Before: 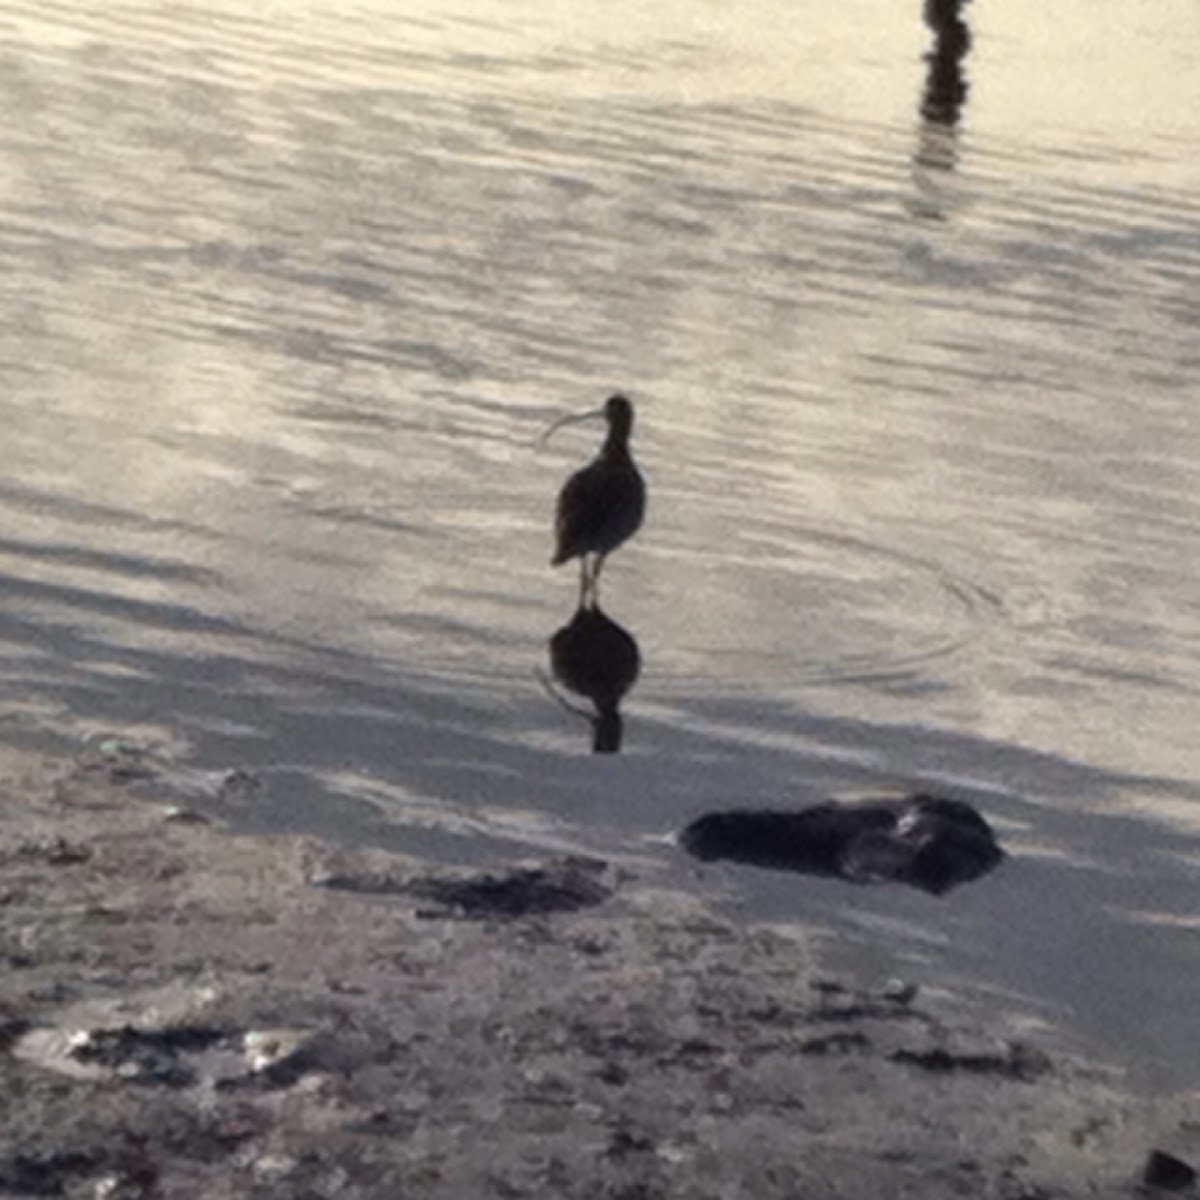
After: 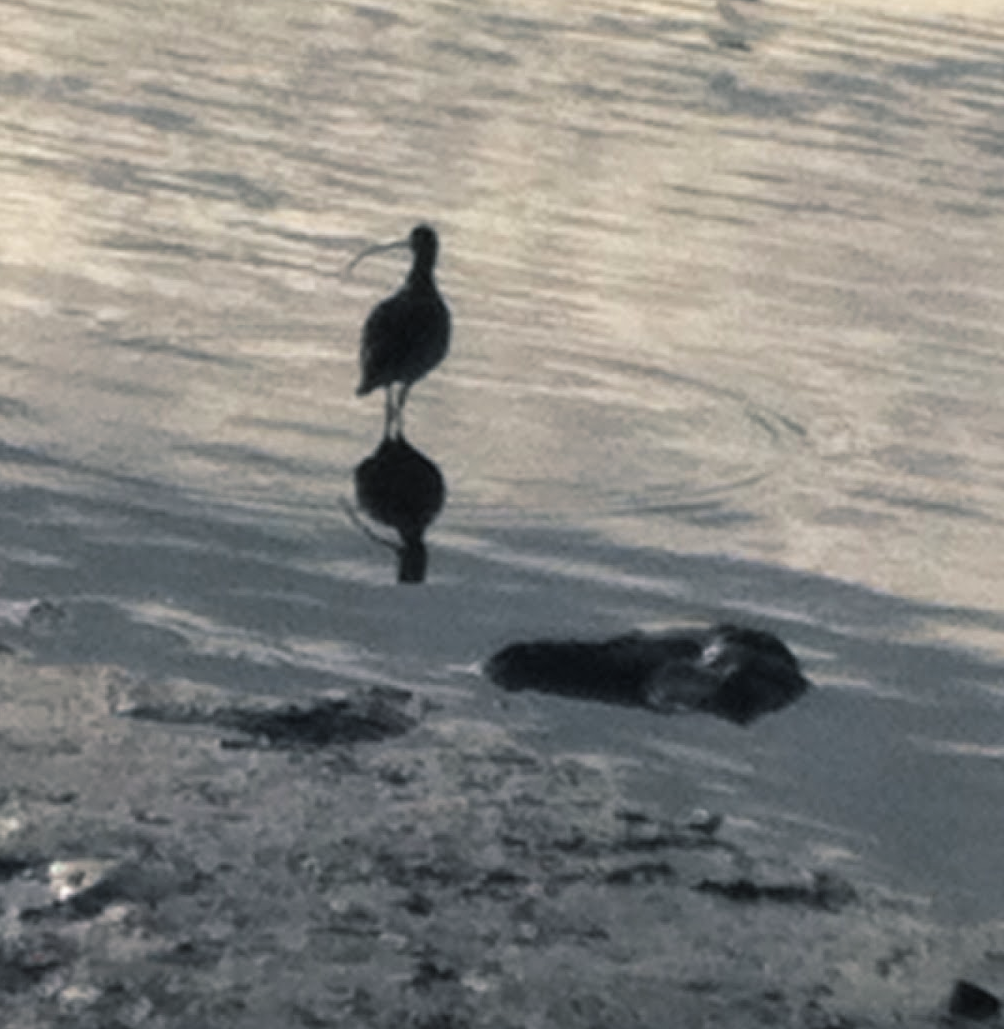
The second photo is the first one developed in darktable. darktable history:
crop: left 16.315%, top 14.246%
split-toning: shadows › hue 201.6°, shadows › saturation 0.16, highlights › hue 50.4°, highlights › saturation 0.2, balance -49.9
